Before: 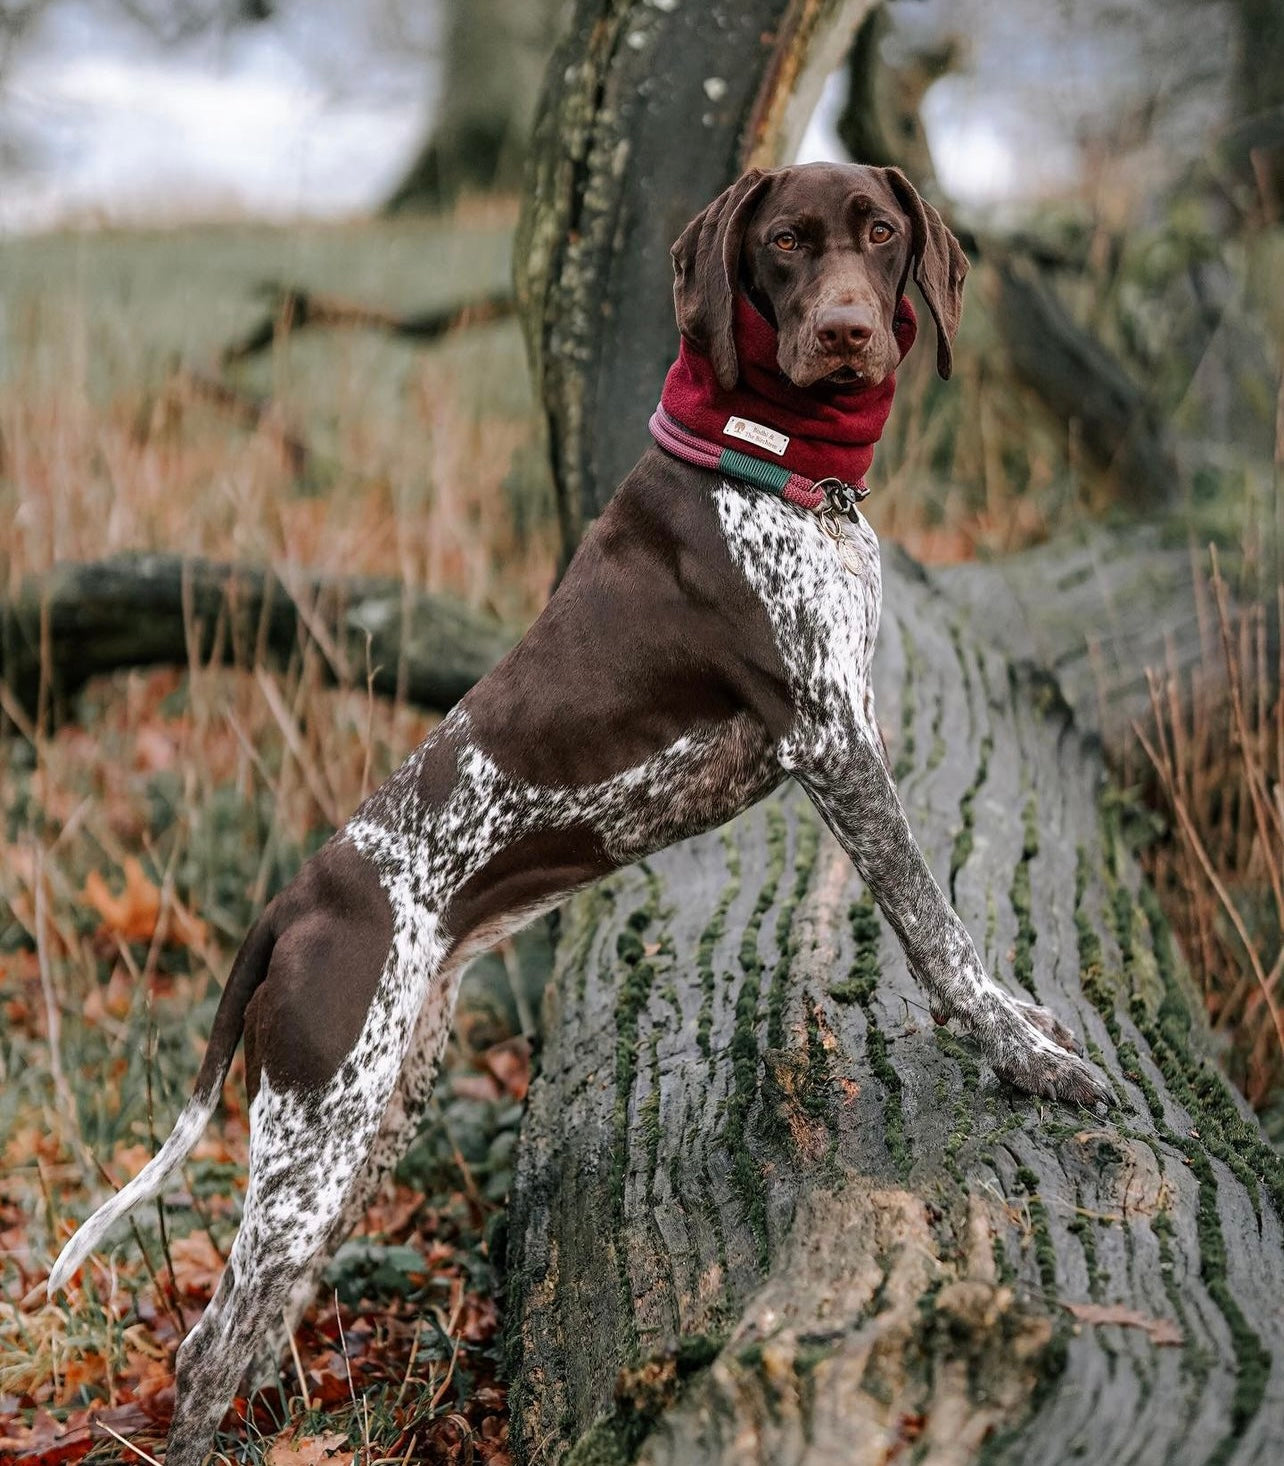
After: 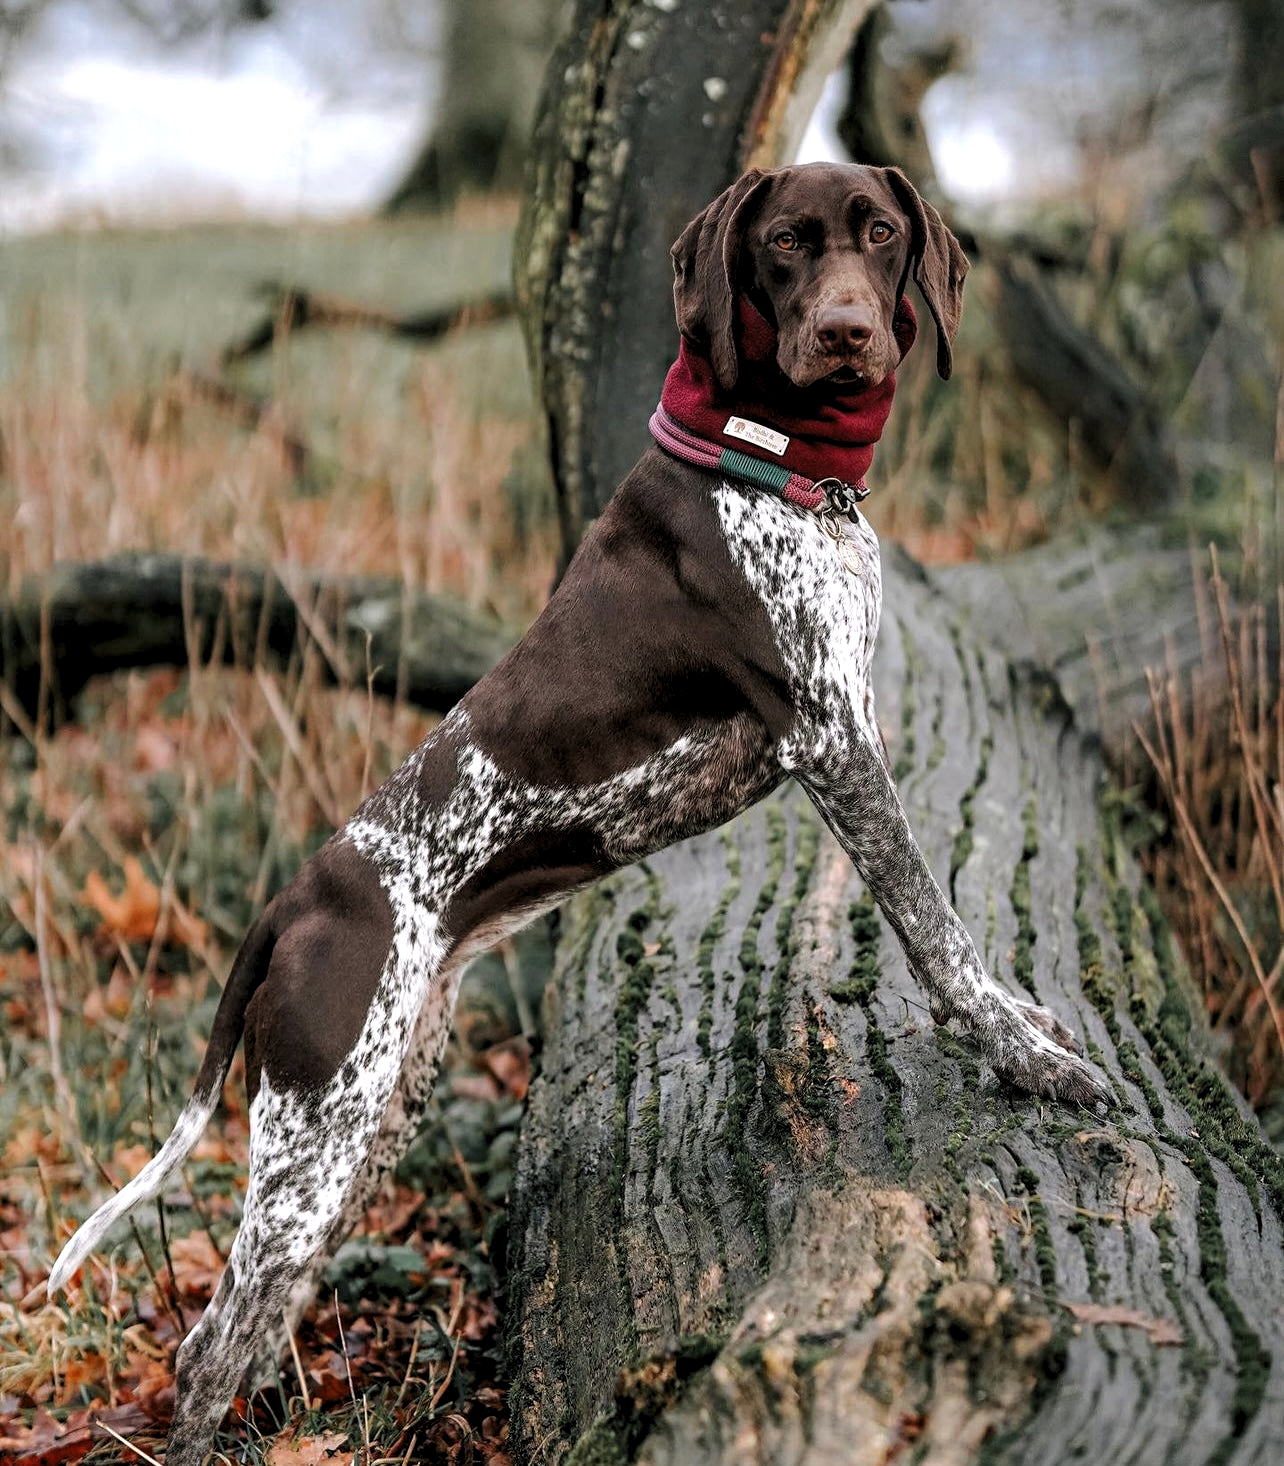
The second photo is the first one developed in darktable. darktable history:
levels: black 0.105%, levels [0.062, 0.494, 0.925]
